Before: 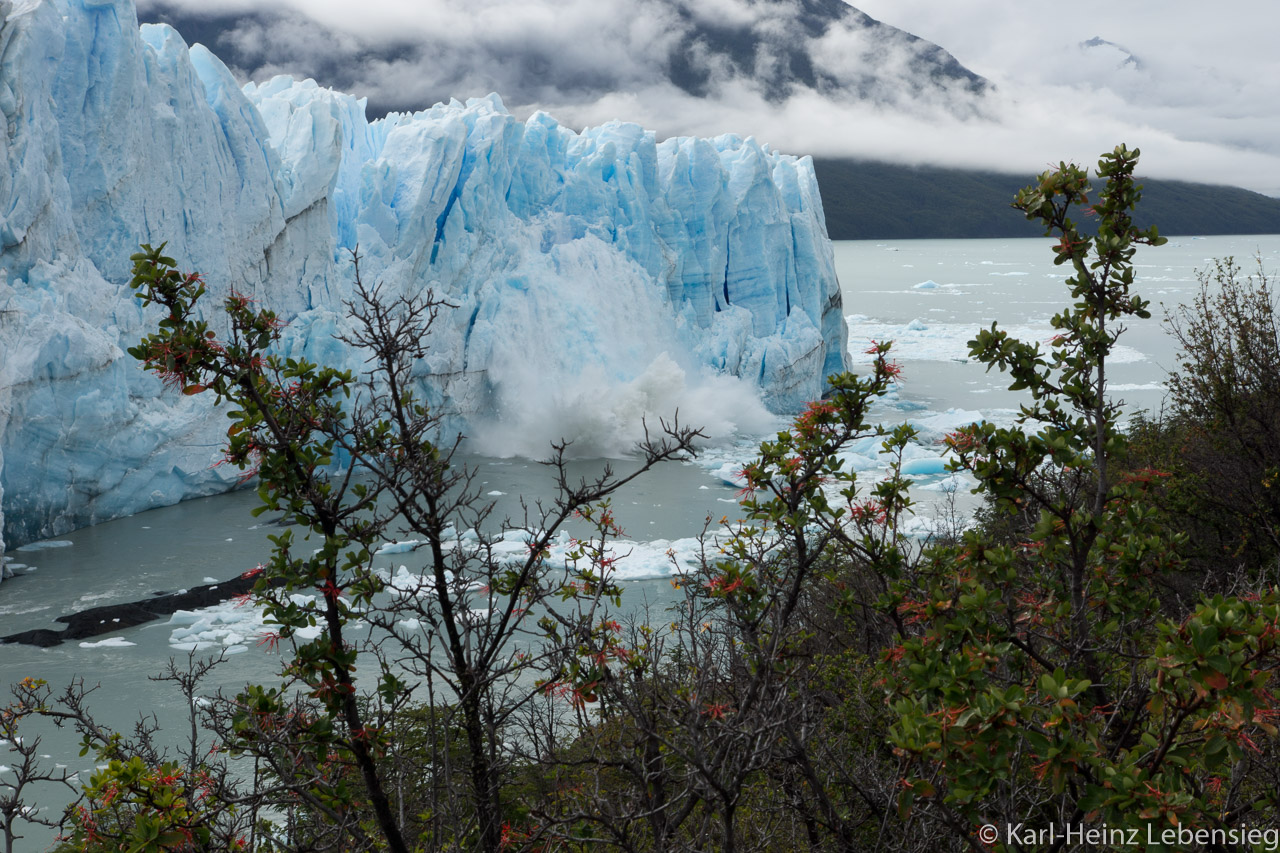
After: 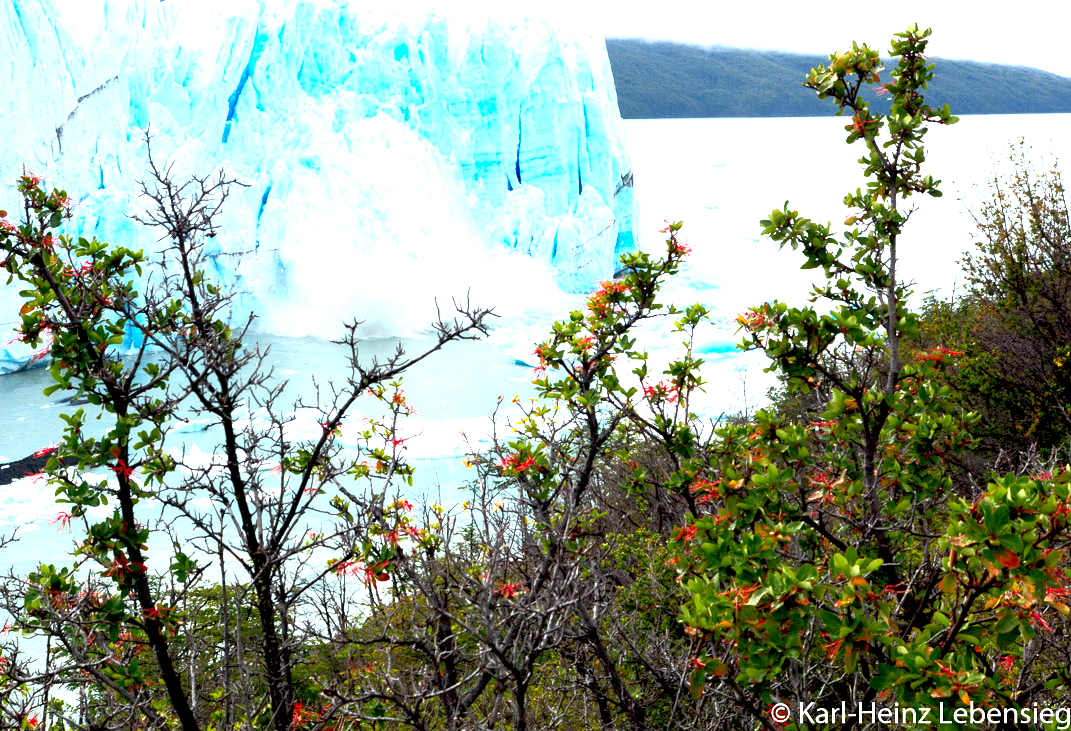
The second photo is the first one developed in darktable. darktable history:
color correction: saturation 1.34
crop: left 16.315%, top 14.246%
base curve: curves: ch0 [(0, 0) (0.257, 0.25) (0.482, 0.586) (0.757, 0.871) (1, 1)]
tone curve: curves: ch0 [(0, 0) (0.003, 0.003) (0.011, 0.011) (0.025, 0.025) (0.044, 0.045) (0.069, 0.07) (0.1, 0.101) (0.136, 0.138) (0.177, 0.18) (0.224, 0.228) (0.277, 0.281) (0.335, 0.34) (0.399, 0.405) (0.468, 0.475) (0.543, 0.551) (0.623, 0.633) (0.709, 0.72) (0.801, 0.813) (0.898, 0.907) (1, 1)], preserve colors none
exposure: black level correction 0.005, exposure 2.084 EV, compensate highlight preservation false
